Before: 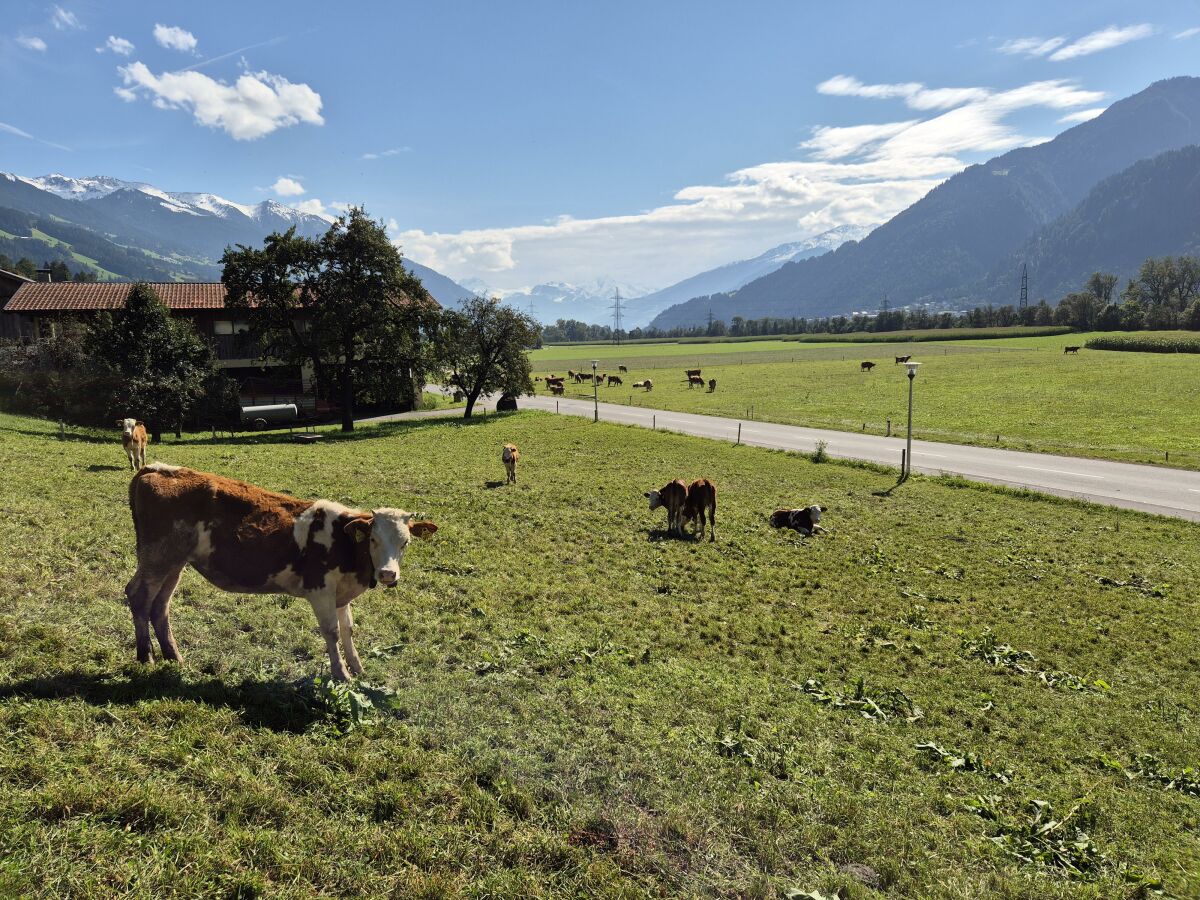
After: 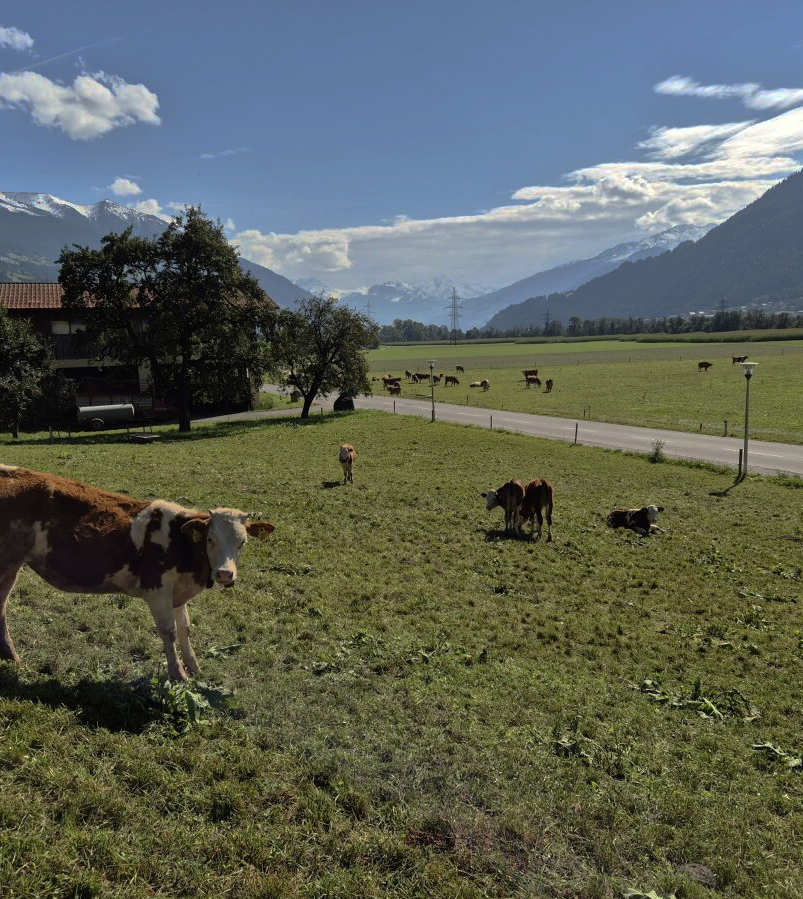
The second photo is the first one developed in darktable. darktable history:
base curve: curves: ch0 [(0, 0) (0.841, 0.609) (1, 1)], preserve colors none
crop and rotate: left 13.59%, right 19.426%
